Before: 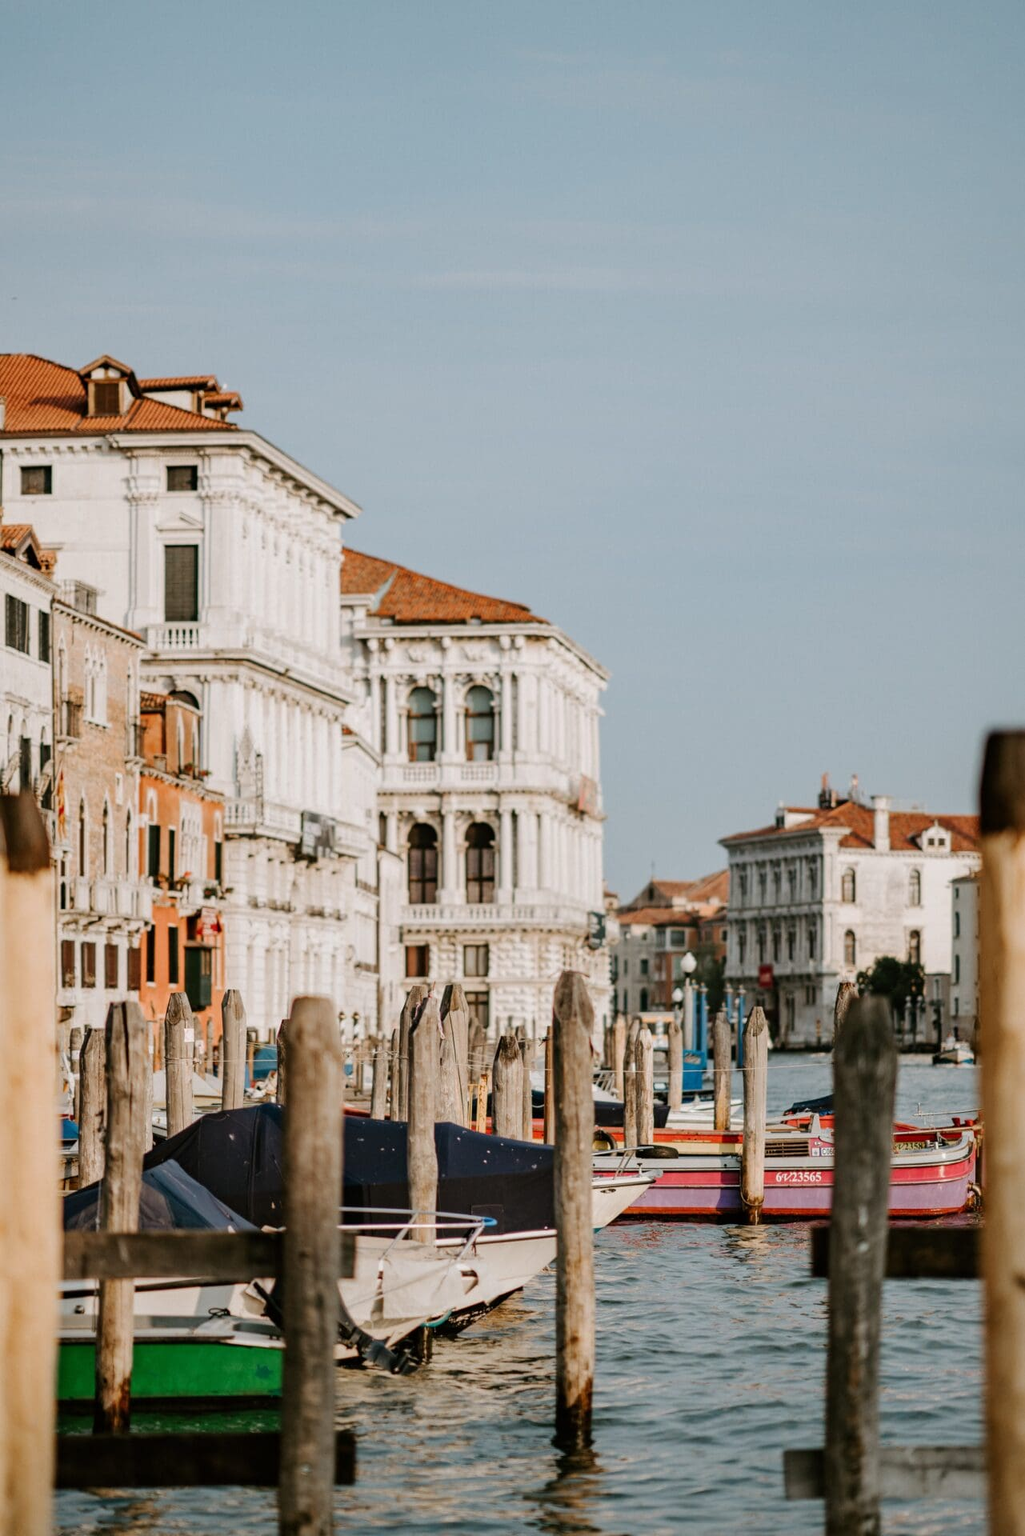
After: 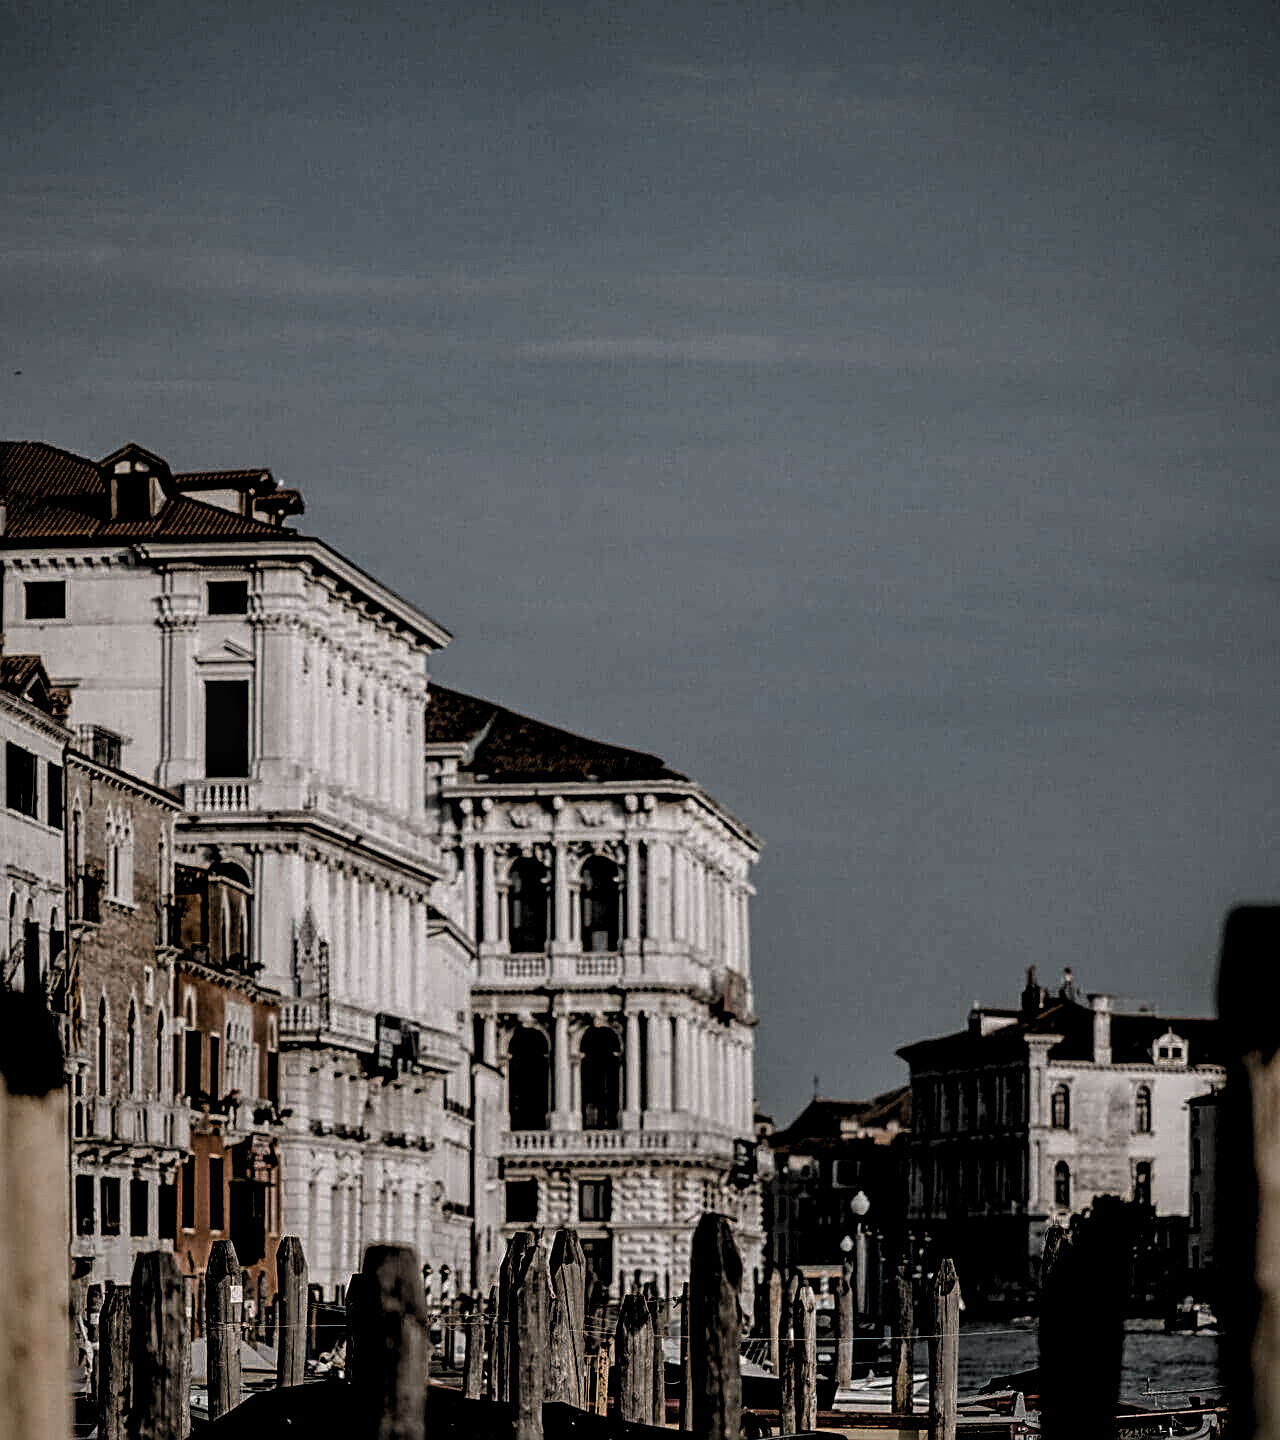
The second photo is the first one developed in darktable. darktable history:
crop: bottom 24.983%
sharpen: radius 2.551, amount 0.636
color balance rgb: global offset › luminance 0.674%, perceptual saturation grading › global saturation 20%, perceptual saturation grading › highlights -25.094%, perceptual saturation grading › shadows 50.15%
levels: levels [0.514, 0.759, 1]
local contrast: detail 138%
